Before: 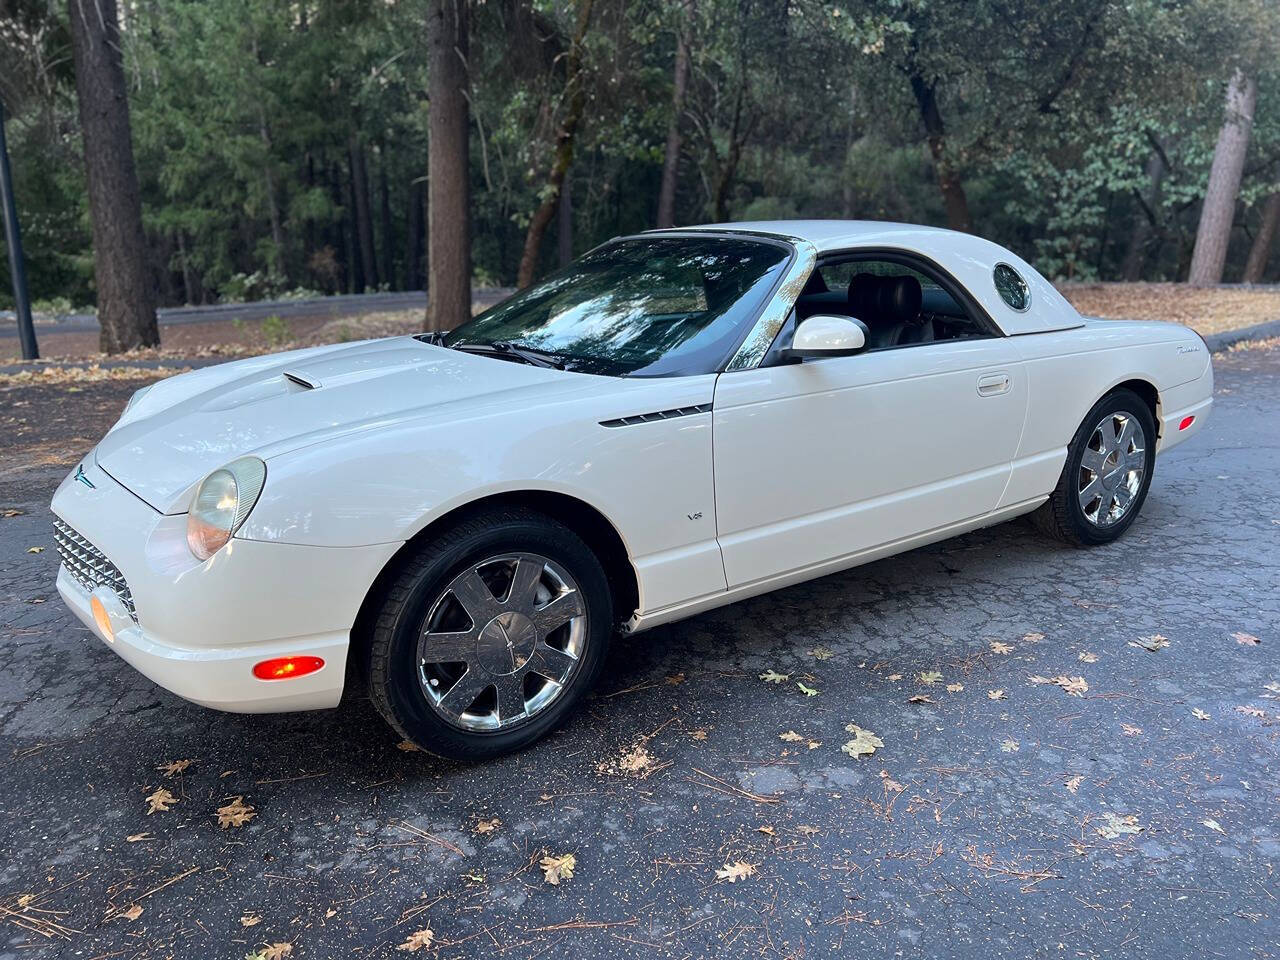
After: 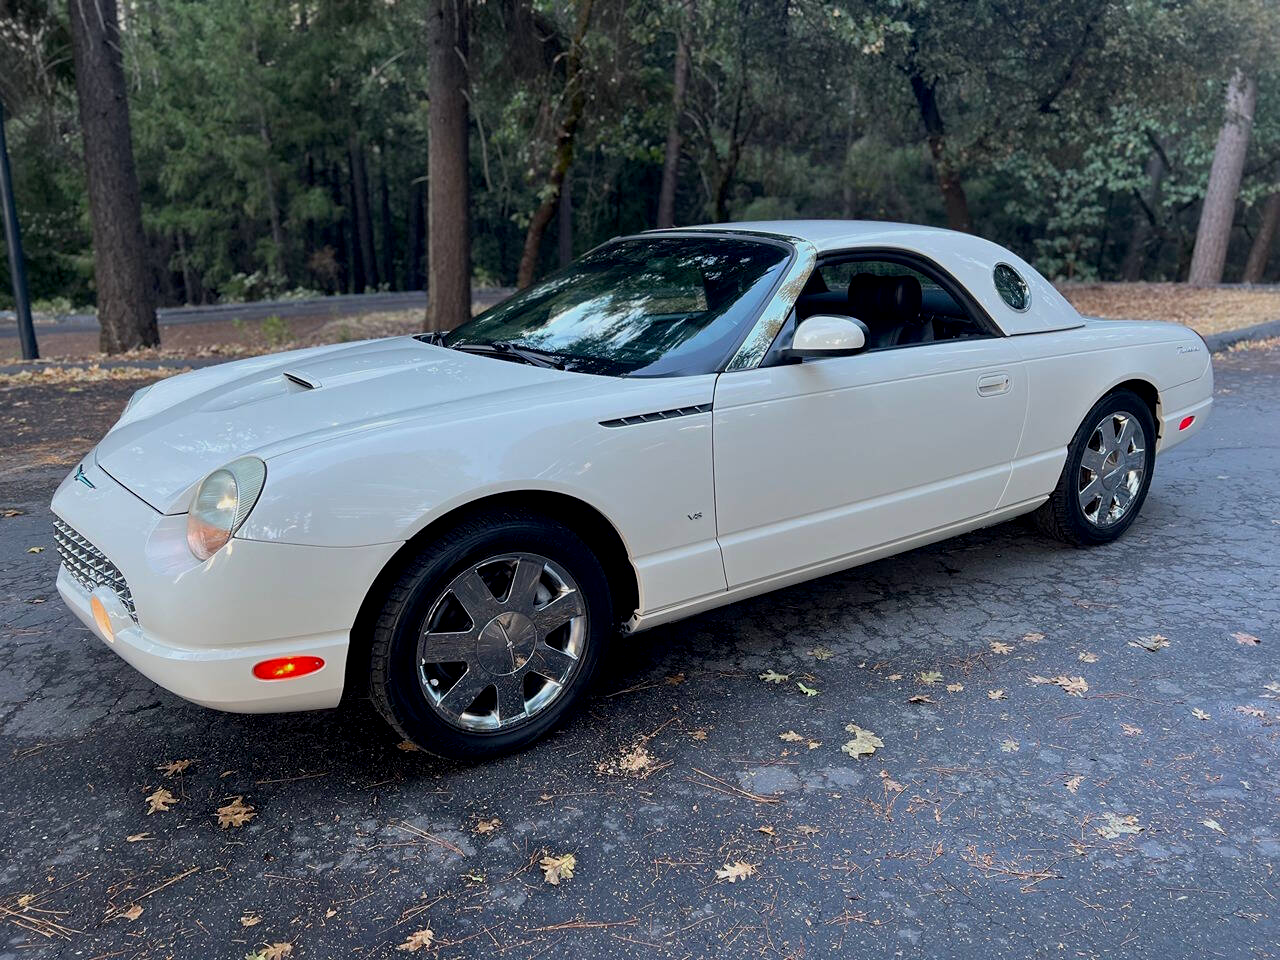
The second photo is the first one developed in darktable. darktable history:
exposure: black level correction 0.006, exposure -0.226 EV, compensate highlight preservation false
